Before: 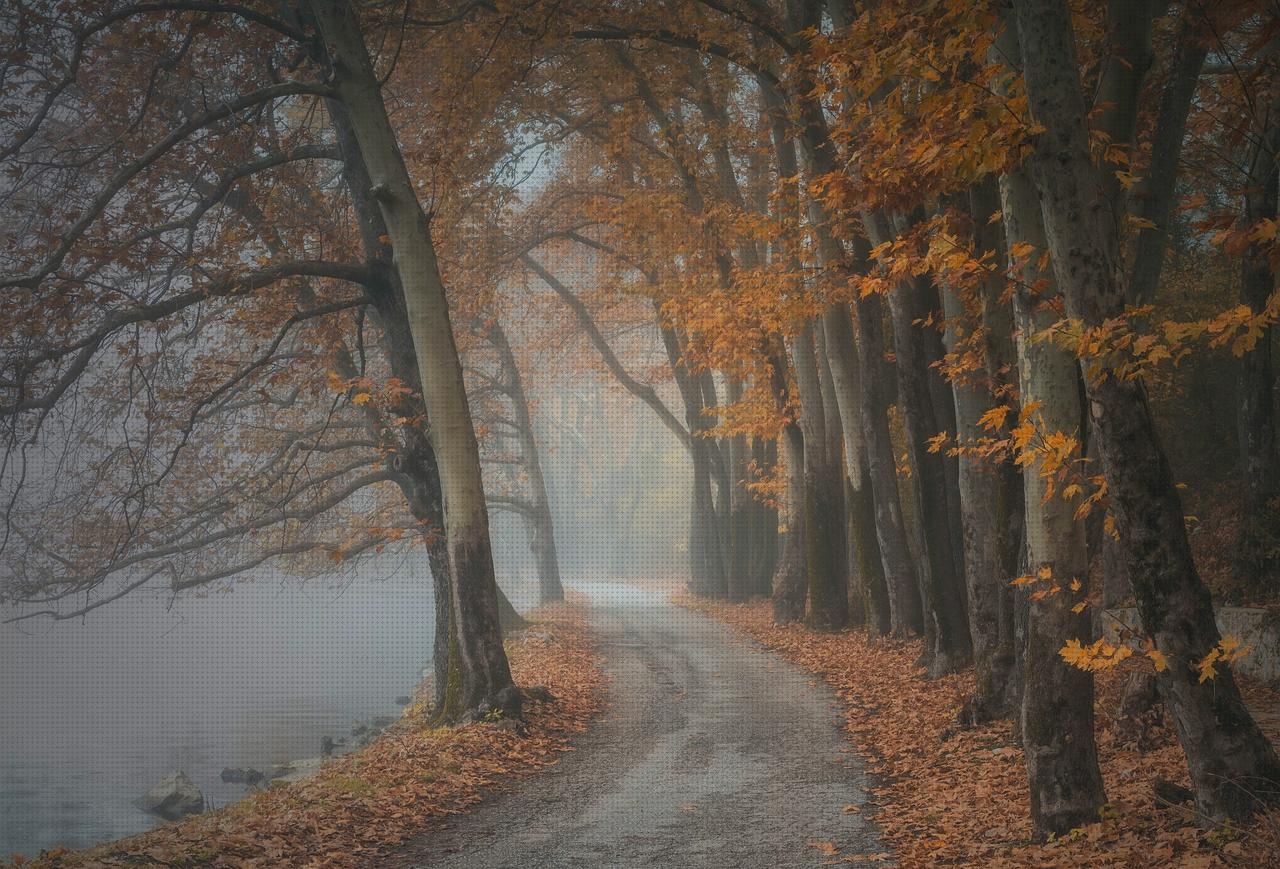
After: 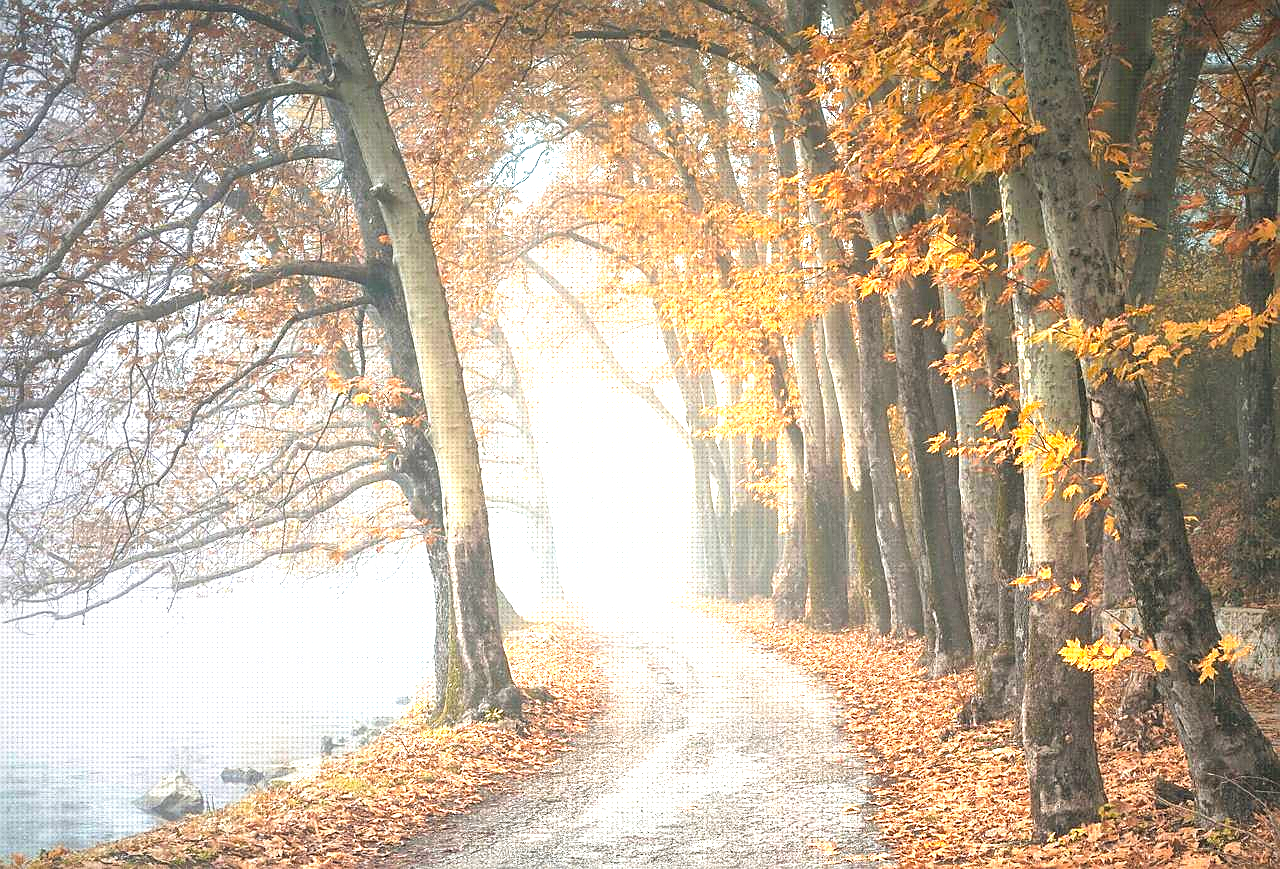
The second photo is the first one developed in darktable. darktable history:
sharpen: on, module defaults
tone equalizer: on, module defaults
levels: levels [0, 0.281, 0.562]
exposure: black level correction 0, exposure 0.5 EV, compensate highlight preservation false
